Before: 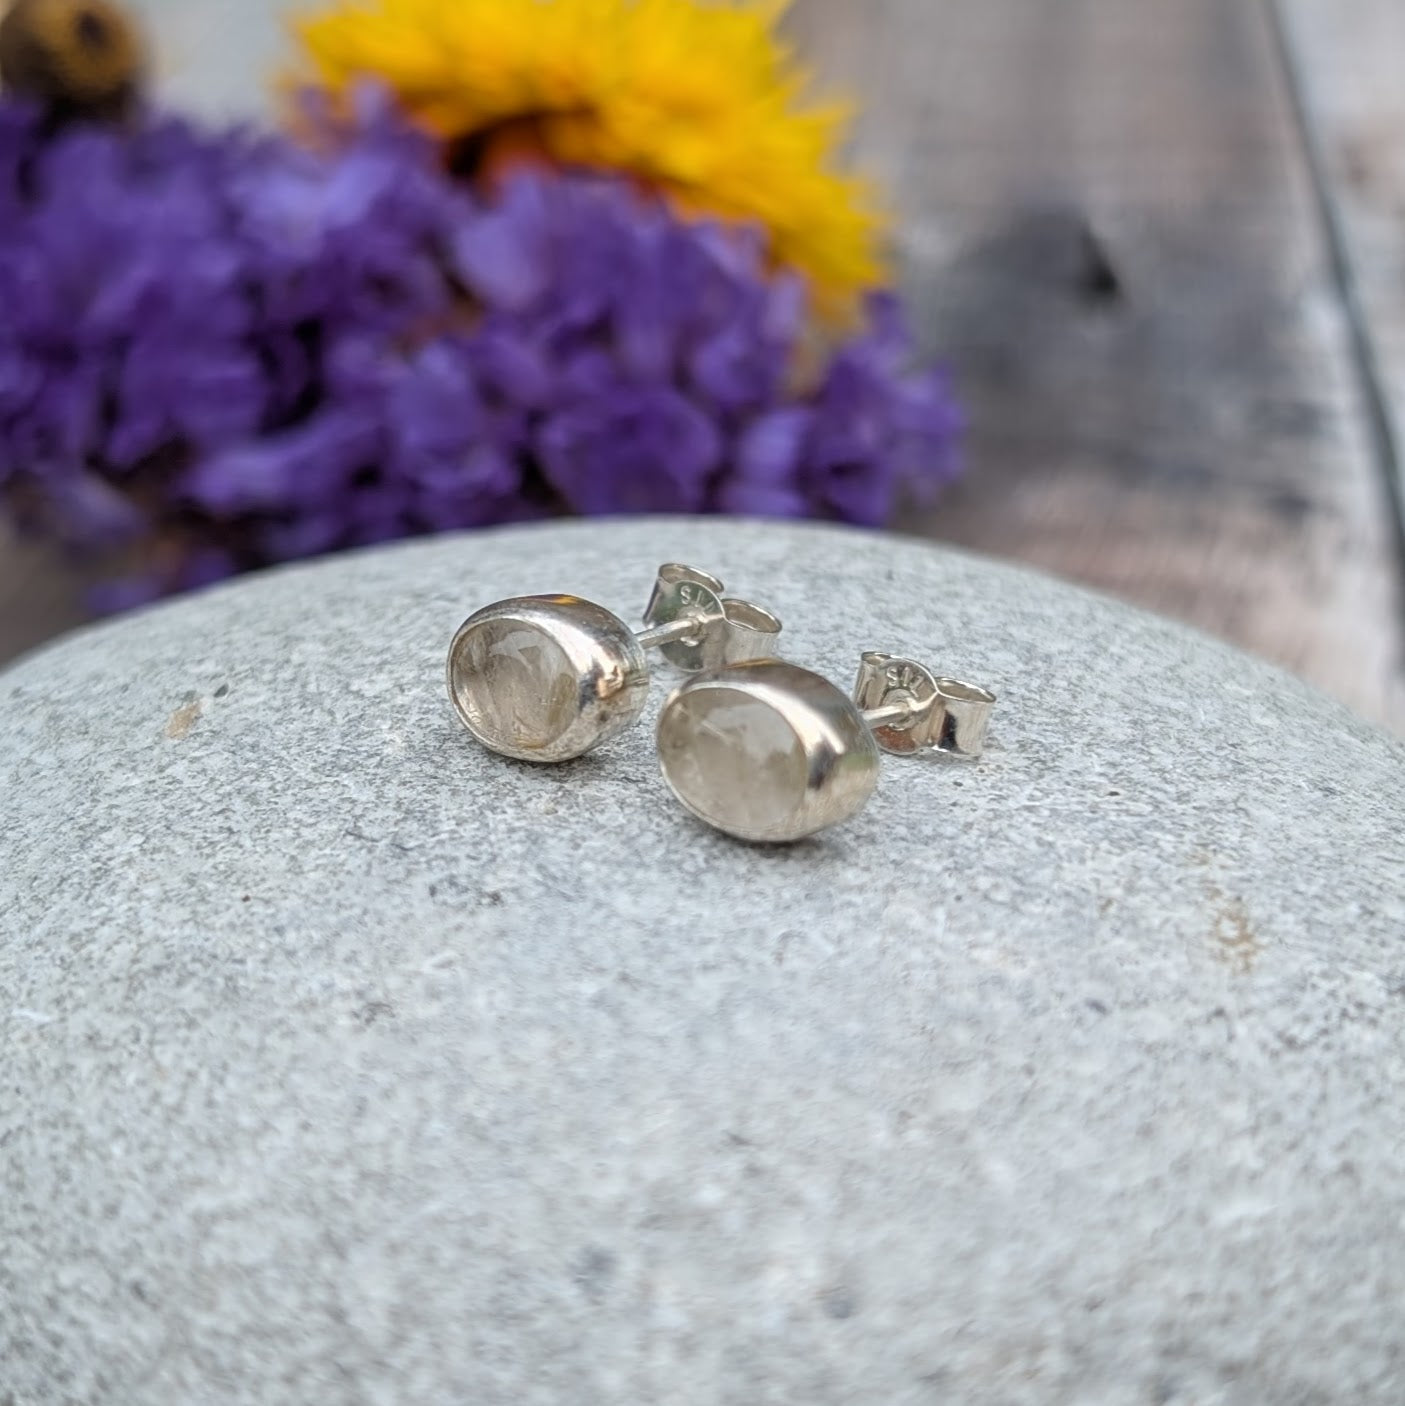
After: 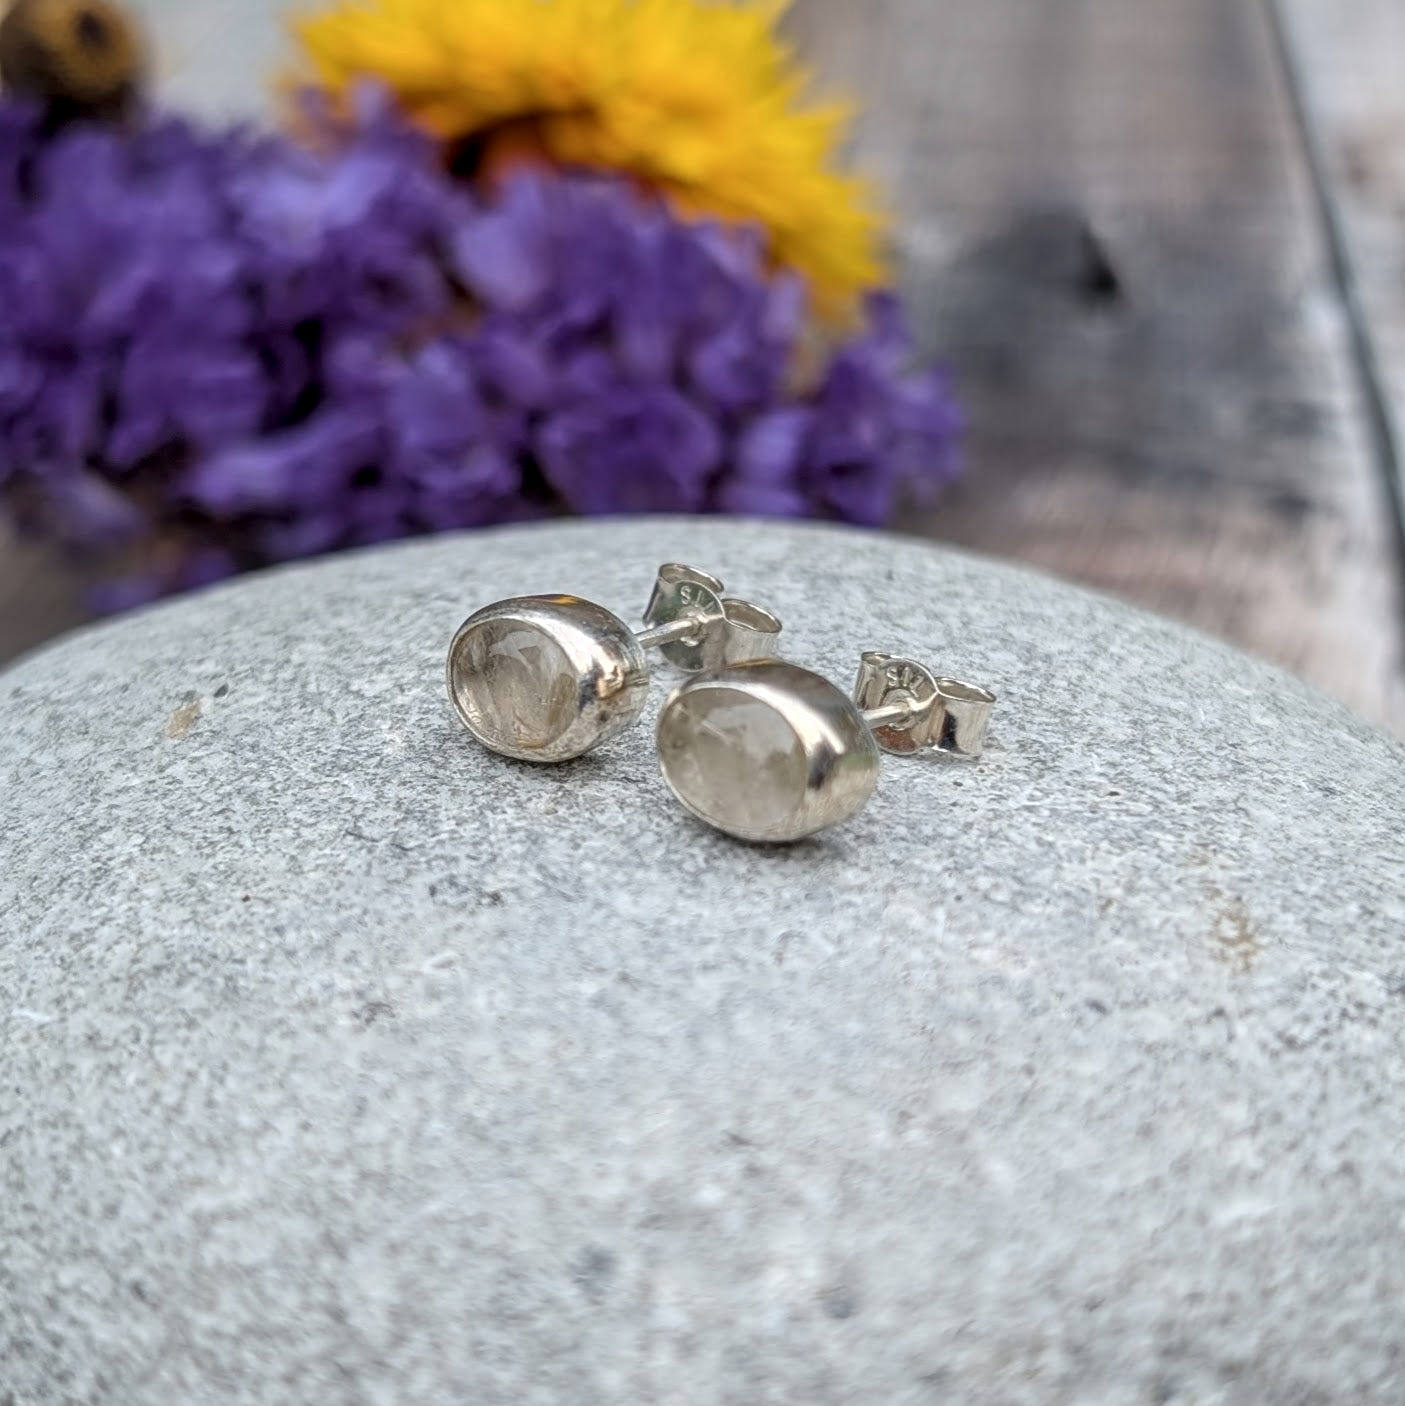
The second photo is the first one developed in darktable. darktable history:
contrast brightness saturation: saturation -0.05
local contrast: on, module defaults
